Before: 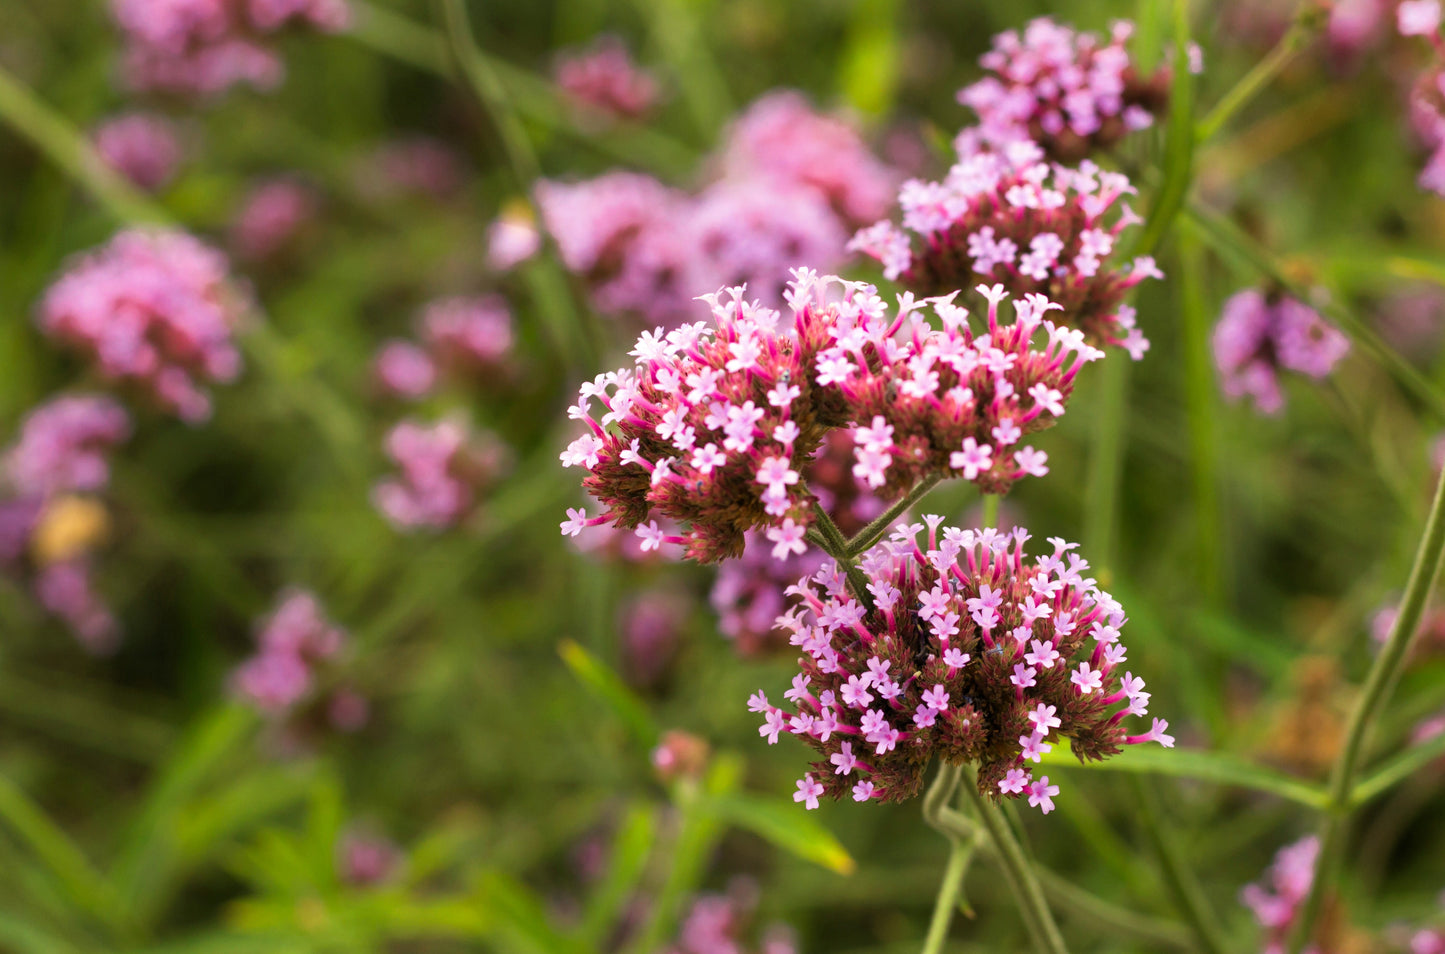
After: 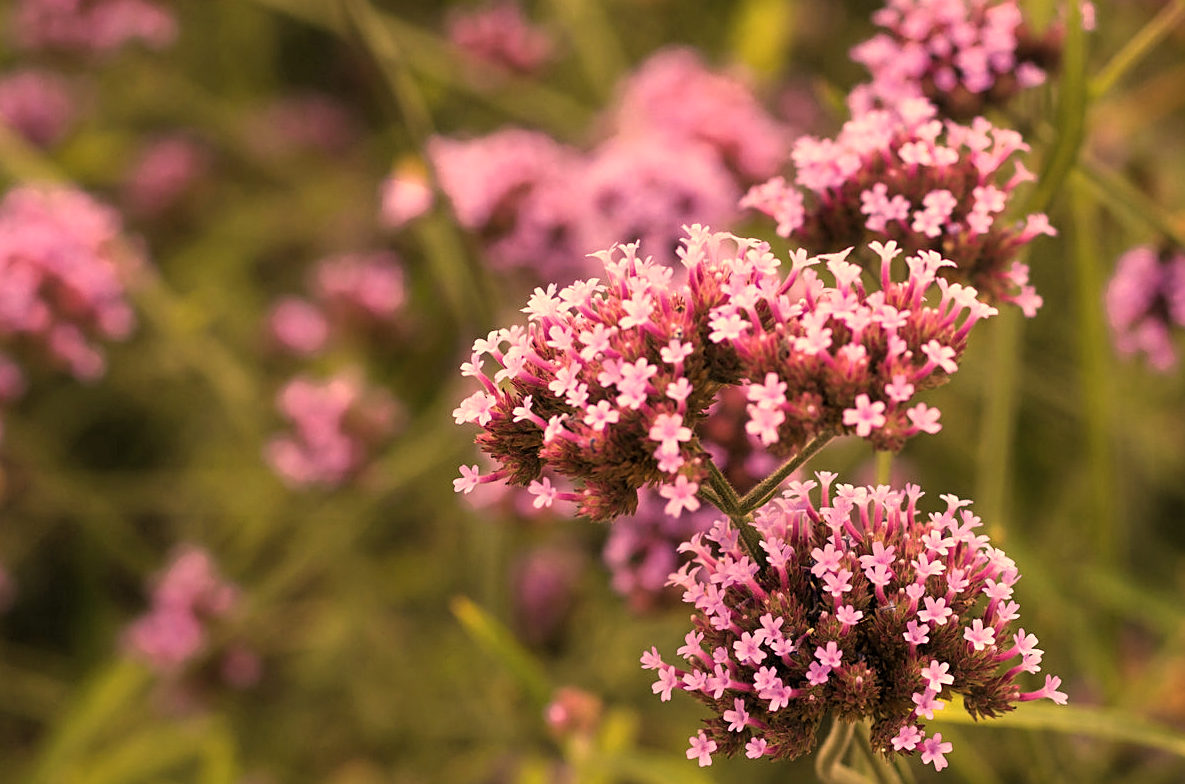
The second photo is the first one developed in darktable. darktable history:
color correction: highlights a* 39.3, highlights b* 39.78, saturation 0.688
crop and rotate: left 7.454%, top 4.551%, right 10.523%, bottom 13.207%
sharpen: on, module defaults
shadows and highlights: shadows 30.65, highlights -62.52, soften with gaussian
